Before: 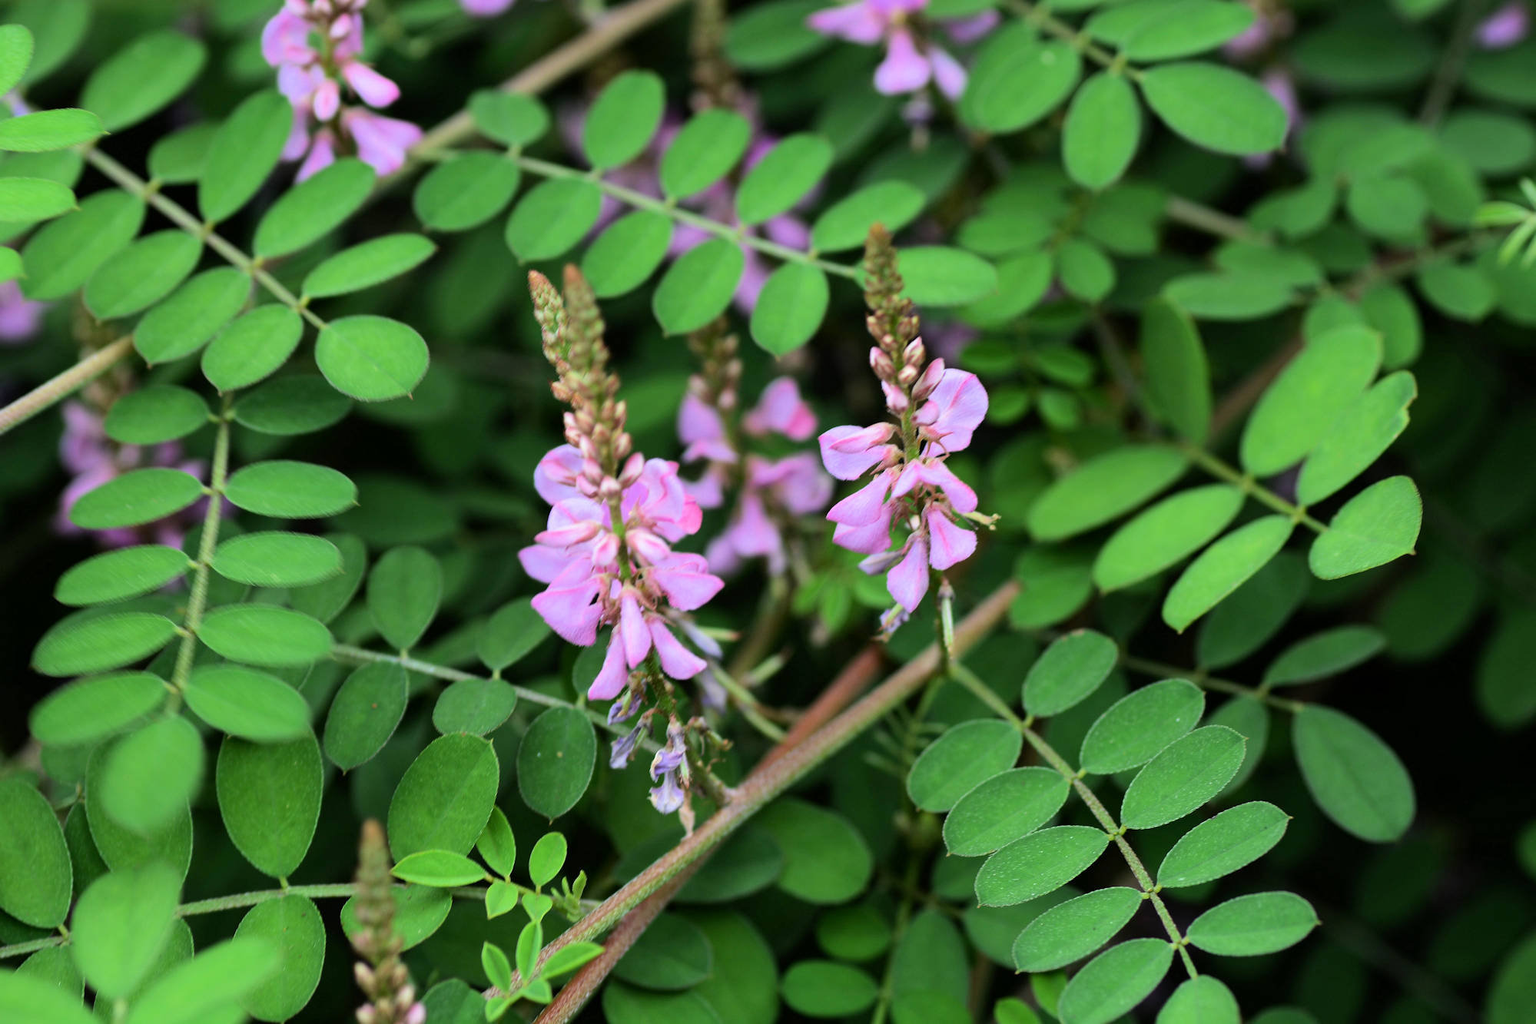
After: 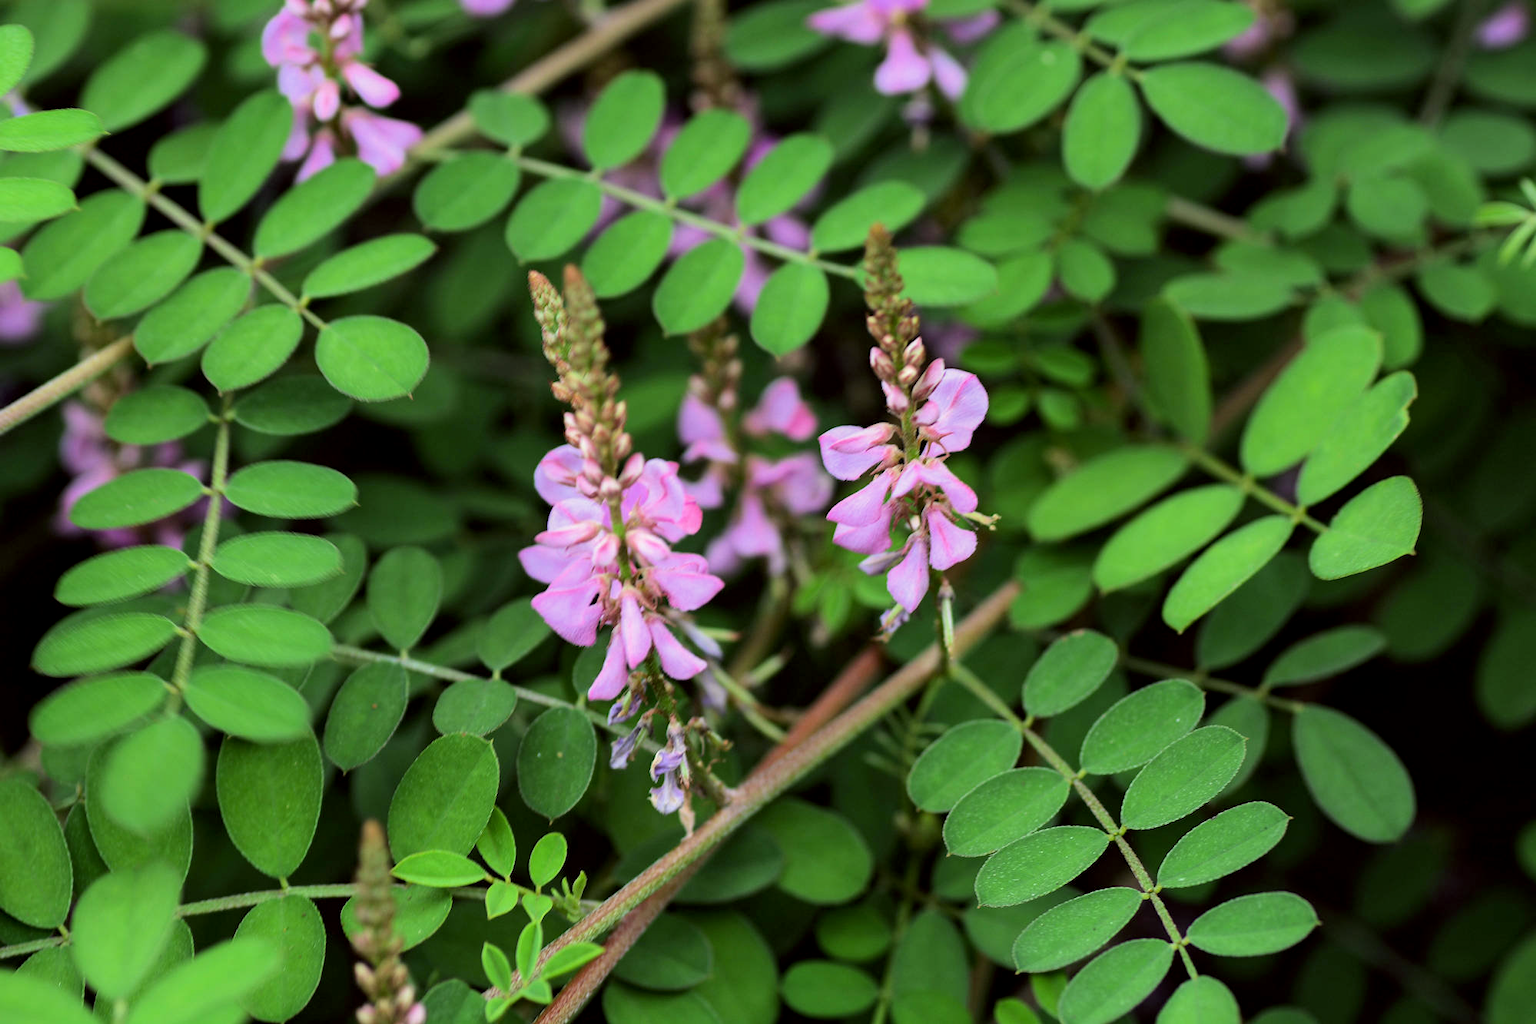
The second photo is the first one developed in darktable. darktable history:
local contrast: highlights 63%, shadows 111%, detail 107%, midtone range 0.536
color correction: highlights a* -0.989, highlights b* 4.55, shadows a* 3.65
